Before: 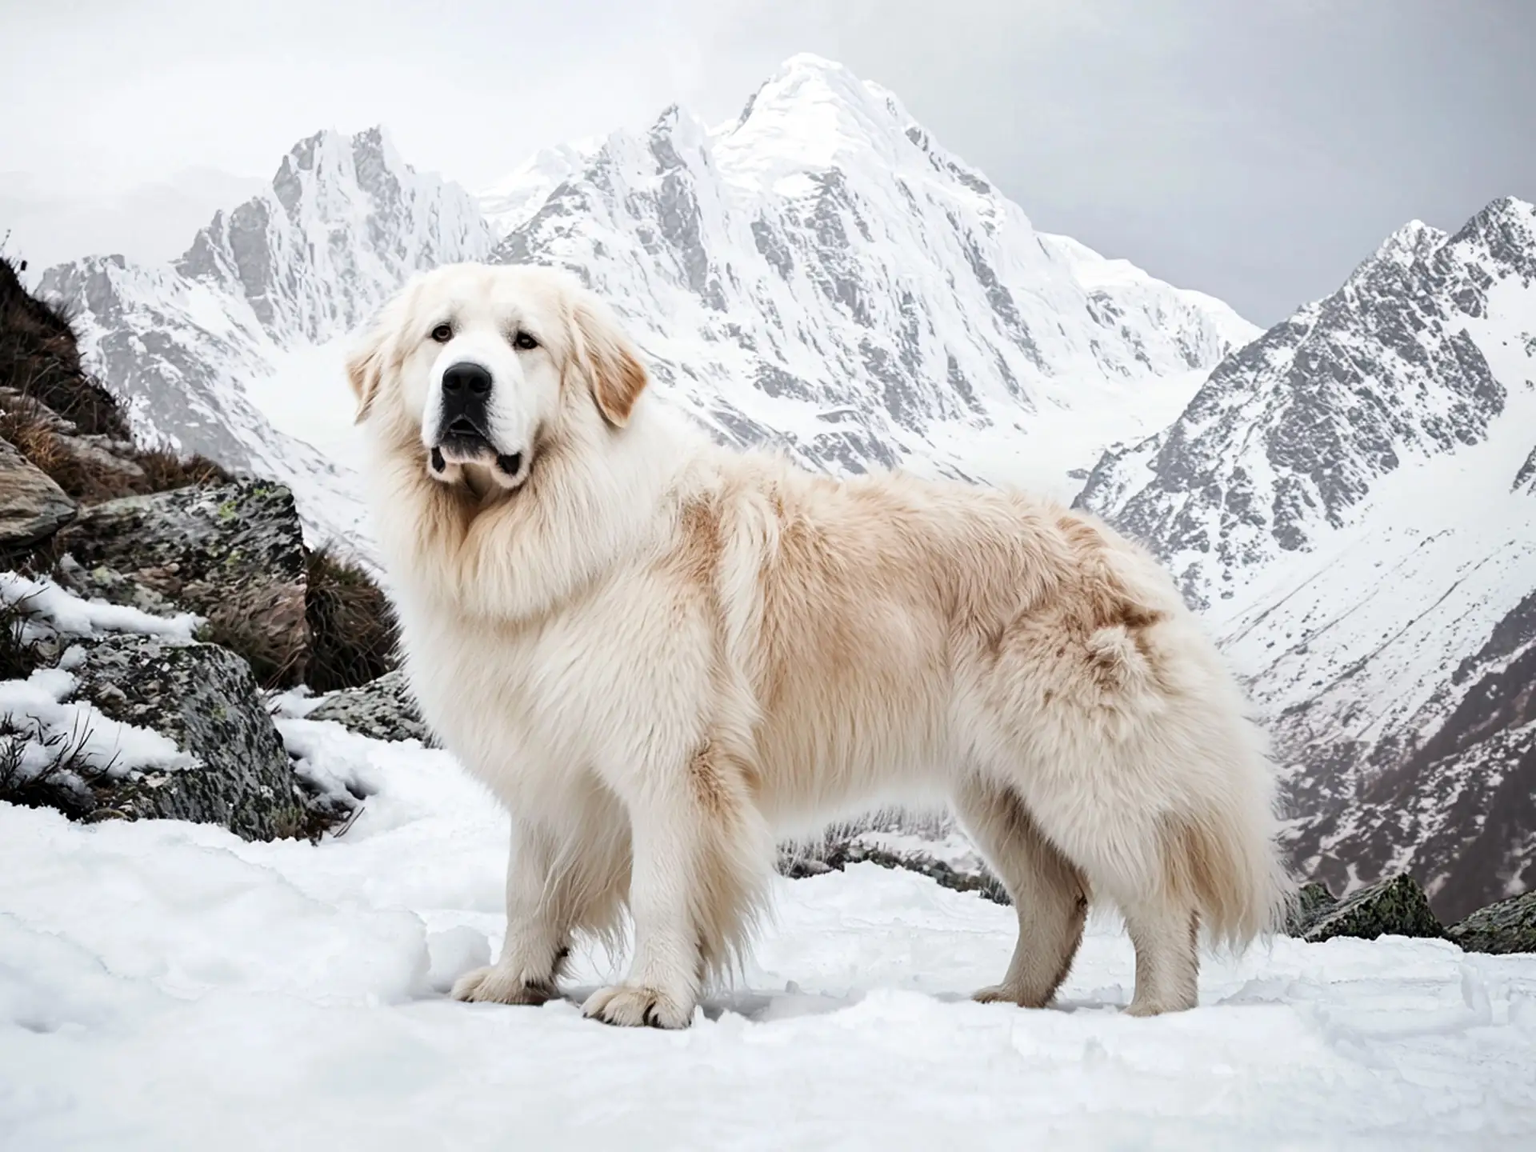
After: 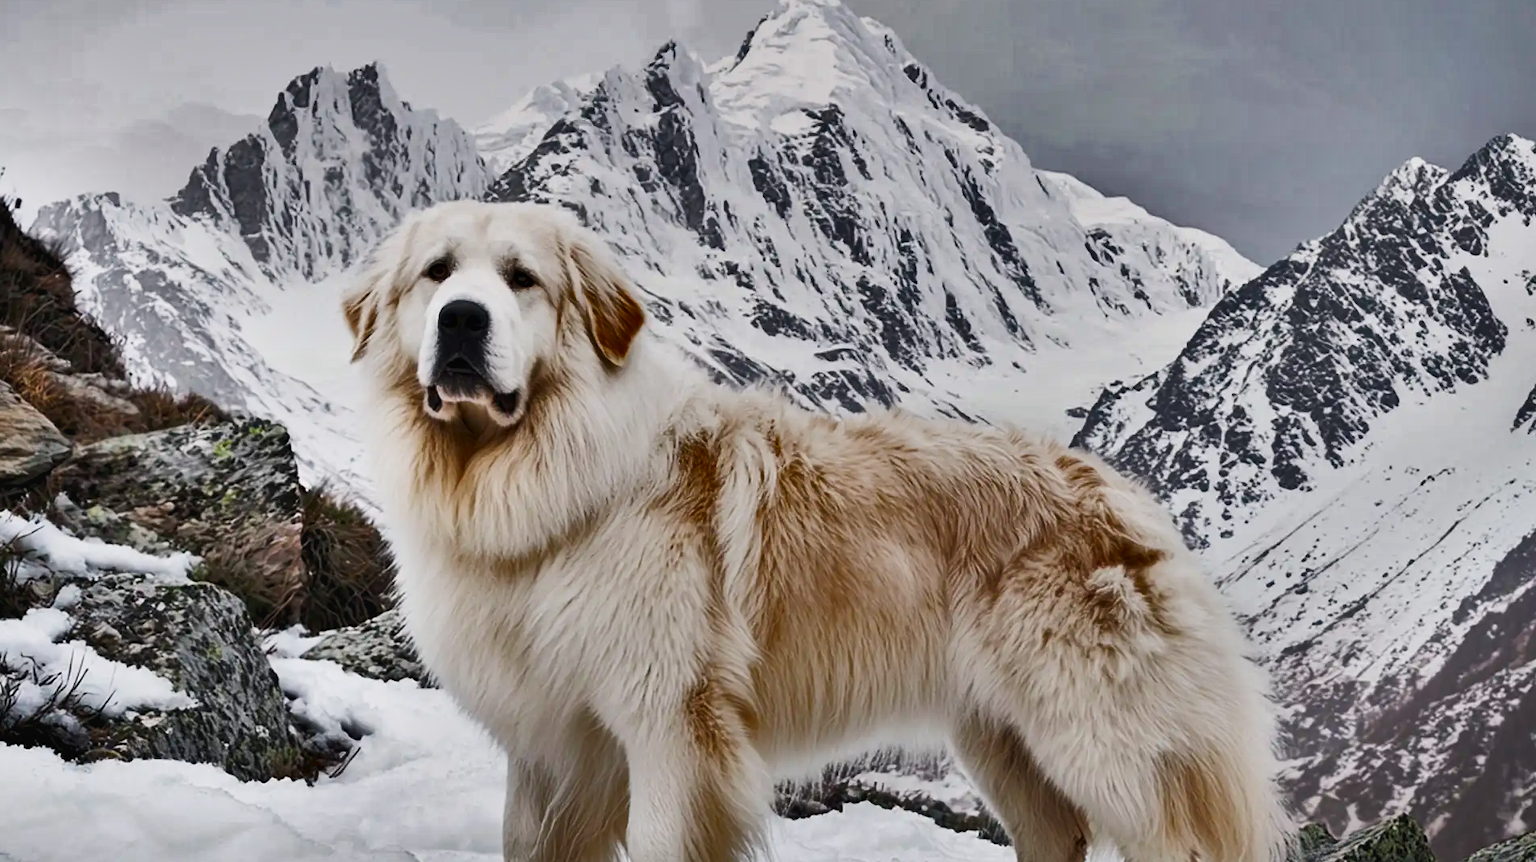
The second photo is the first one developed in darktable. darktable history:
tone curve: curves: ch0 [(0.016, 0.023) (0.248, 0.252) (0.732, 0.797) (1, 1)], preserve colors none
crop: left 0.399%, top 5.551%, bottom 19.83%
shadows and highlights: shadows 20.89, highlights -82.8, soften with gaussian
tone equalizer: -8 EV 0.227 EV, -7 EV 0.449 EV, -6 EV 0.381 EV, -5 EV 0.282 EV, -3 EV -0.283 EV, -2 EV -0.393 EV, -1 EV -0.422 EV, +0 EV -0.225 EV
color balance rgb: highlights gain › chroma 0.253%, highlights gain › hue 329.85°, perceptual saturation grading › global saturation 30.204%
